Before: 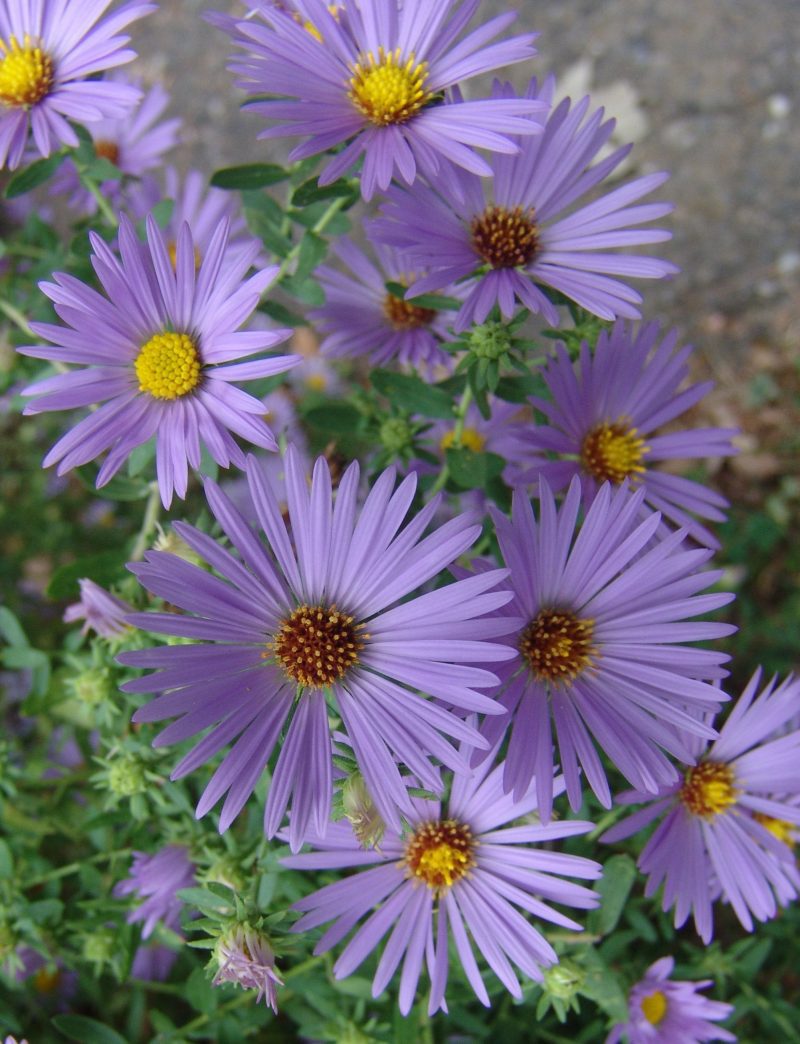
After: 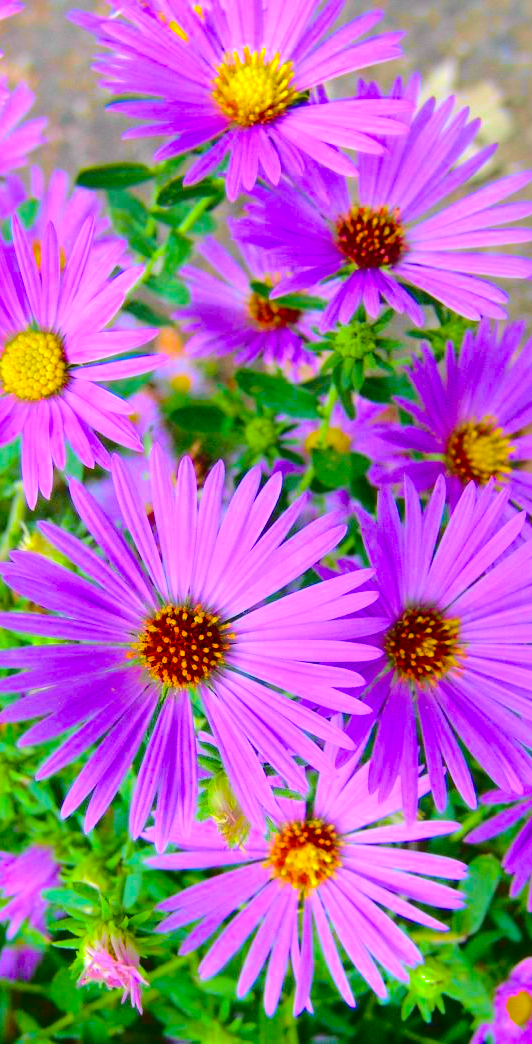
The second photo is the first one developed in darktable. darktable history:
tone curve: curves: ch0 [(0, 0.006) (0.184, 0.117) (0.405, 0.46) (0.456, 0.528) (0.634, 0.728) (0.877, 0.89) (0.984, 0.935)]; ch1 [(0, 0) (0.443, 0.43) (0.492, 0.489) (0.566, 0.579) (0.595, 0.625) (0.608, 0.667) (0.65, 0.729) (1, 1)]; ch2 [(0, 0) (0.33, 0.301) (0.421, 0.443) (0.447, 0.489) (0.495, 0.505) (0.537, 0.583) (0.586, 0.591) (0.663, 0.686) (1, 1)], color space Lab, independent channels, preserve colors none
tone equalizer: on, module defaults
shadows and highlights: shadows 40, highlights -60
crop: left 16.899%, right 16.556%
color balance rgb: linear chroma grading › global chroma 25%, perceptual saturation grading › global saturation 40%, perceptual brilliance grading › global brilliance 30%, global vibrance 40%
